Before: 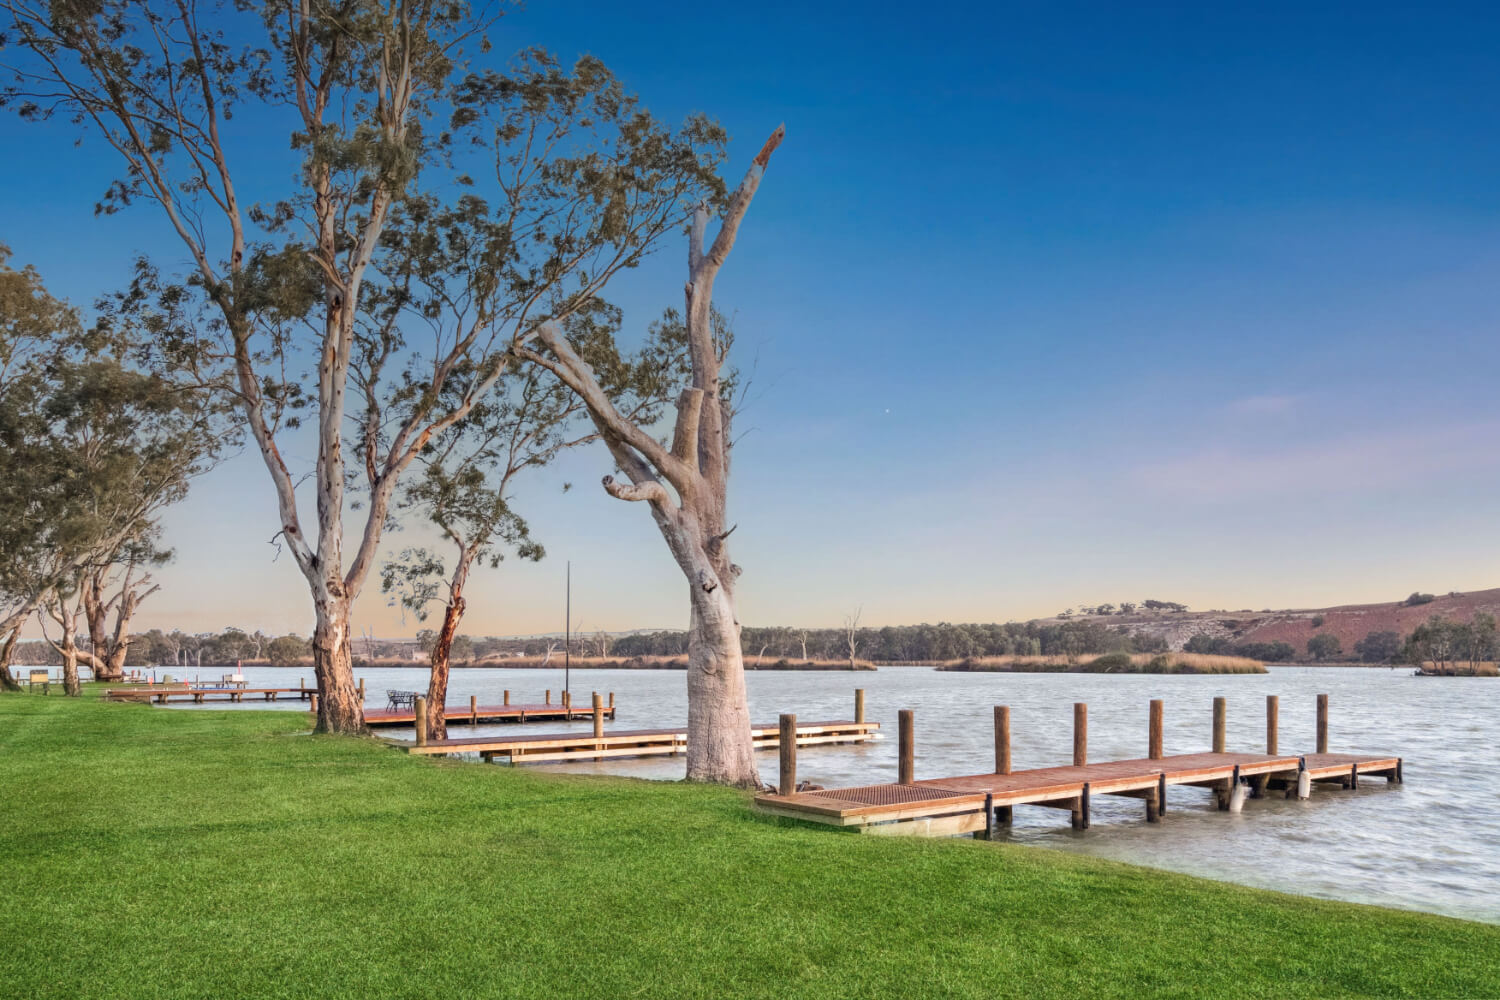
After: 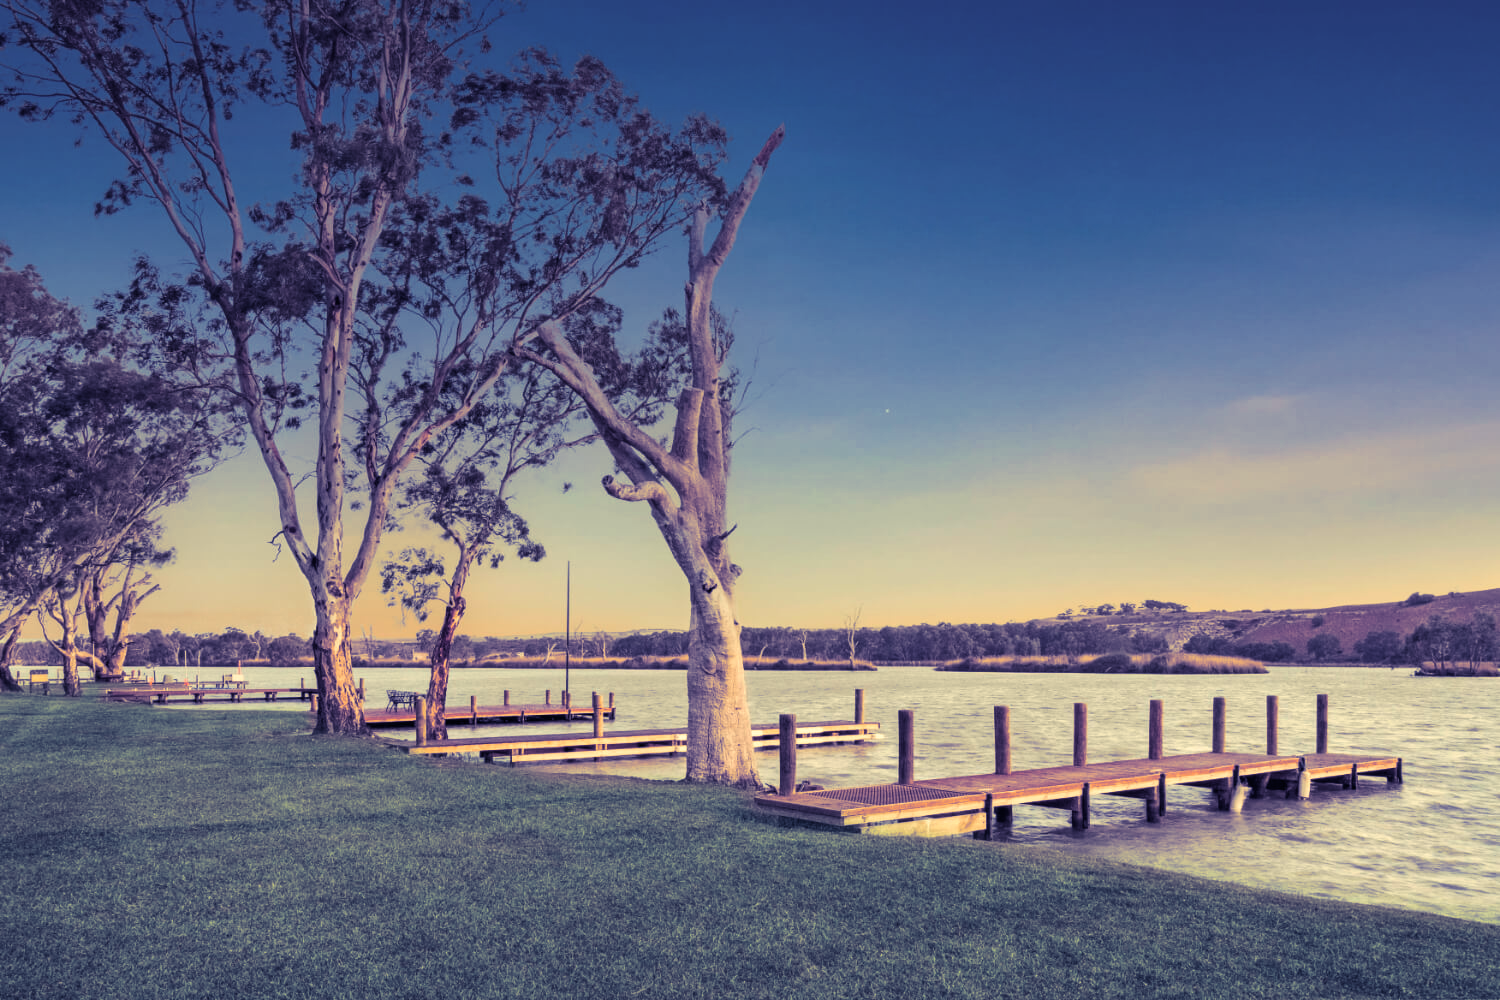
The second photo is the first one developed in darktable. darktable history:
split-toning: shadows › hue 242.67°, shadows › saturation 0.733, highlights › hue 45.33°, highlights › saturation 0.667, balance -53.304, compress 21.15%
white balance: red 1.08, blue 0.791
